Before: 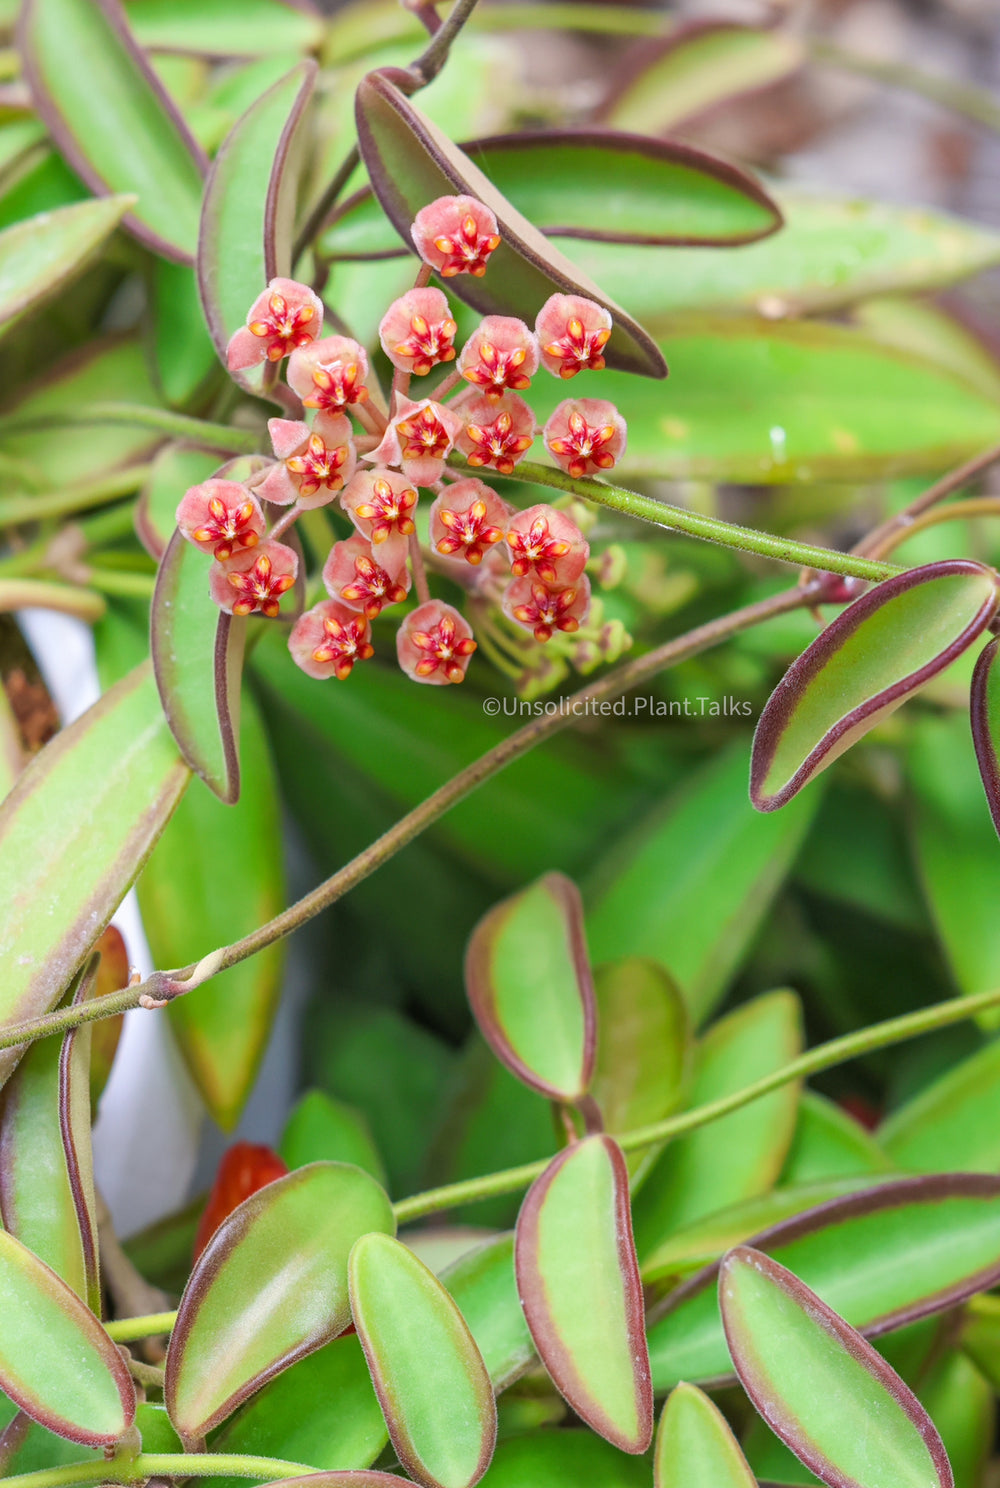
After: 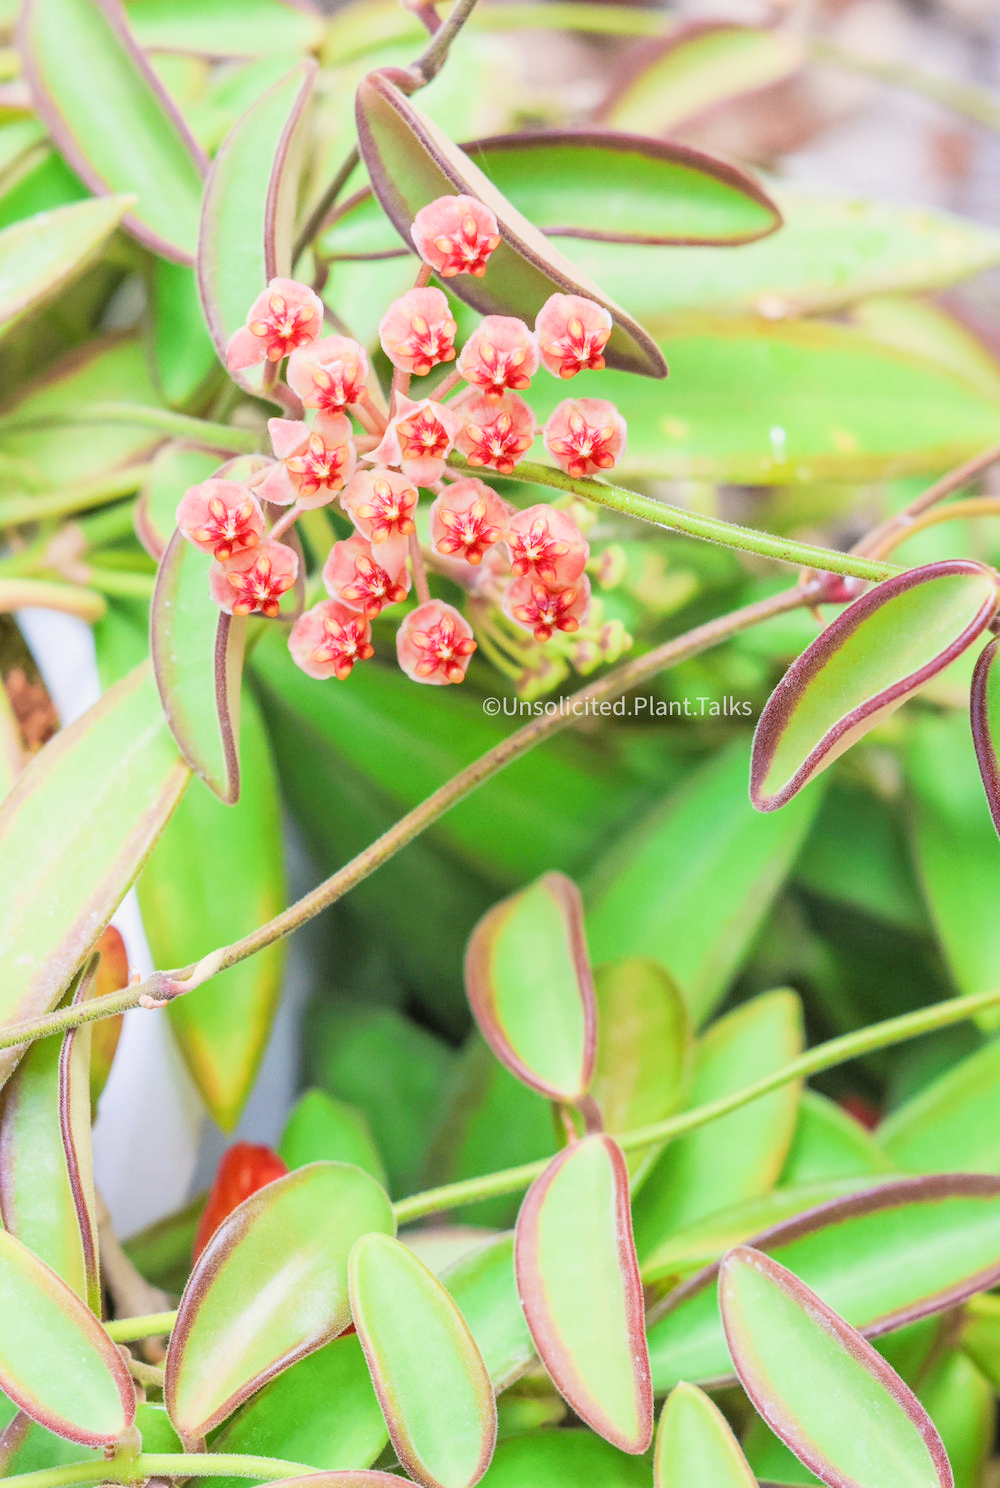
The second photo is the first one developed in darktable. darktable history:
exposure: black level correction 0, exposure 1.375 EV, compensate exposure bias true, compensate highlight preservation false
color calibration: illuminant same as pipeline (D50), adaptation XYZ, x 0.346, y 0.357, temperature 5008.49 K
filmic rgb: black relative exposure -16 EV, white relative exposure 4.94 EV, hardness 6.19
